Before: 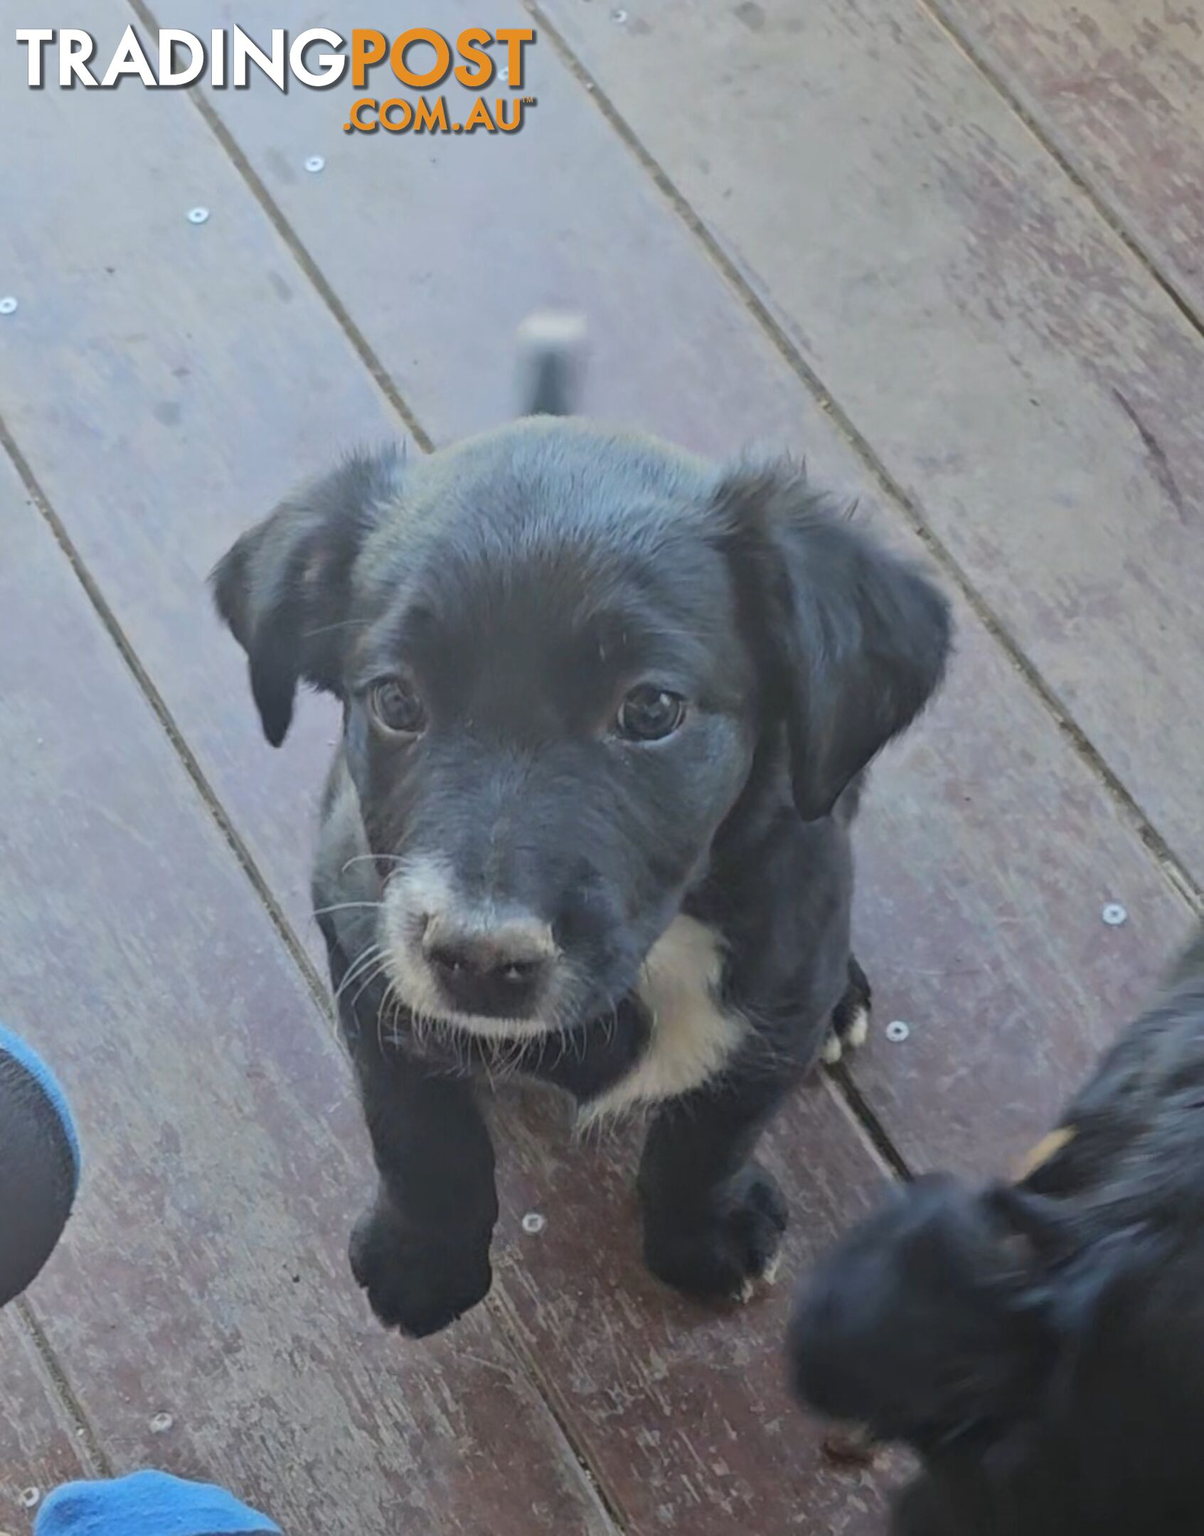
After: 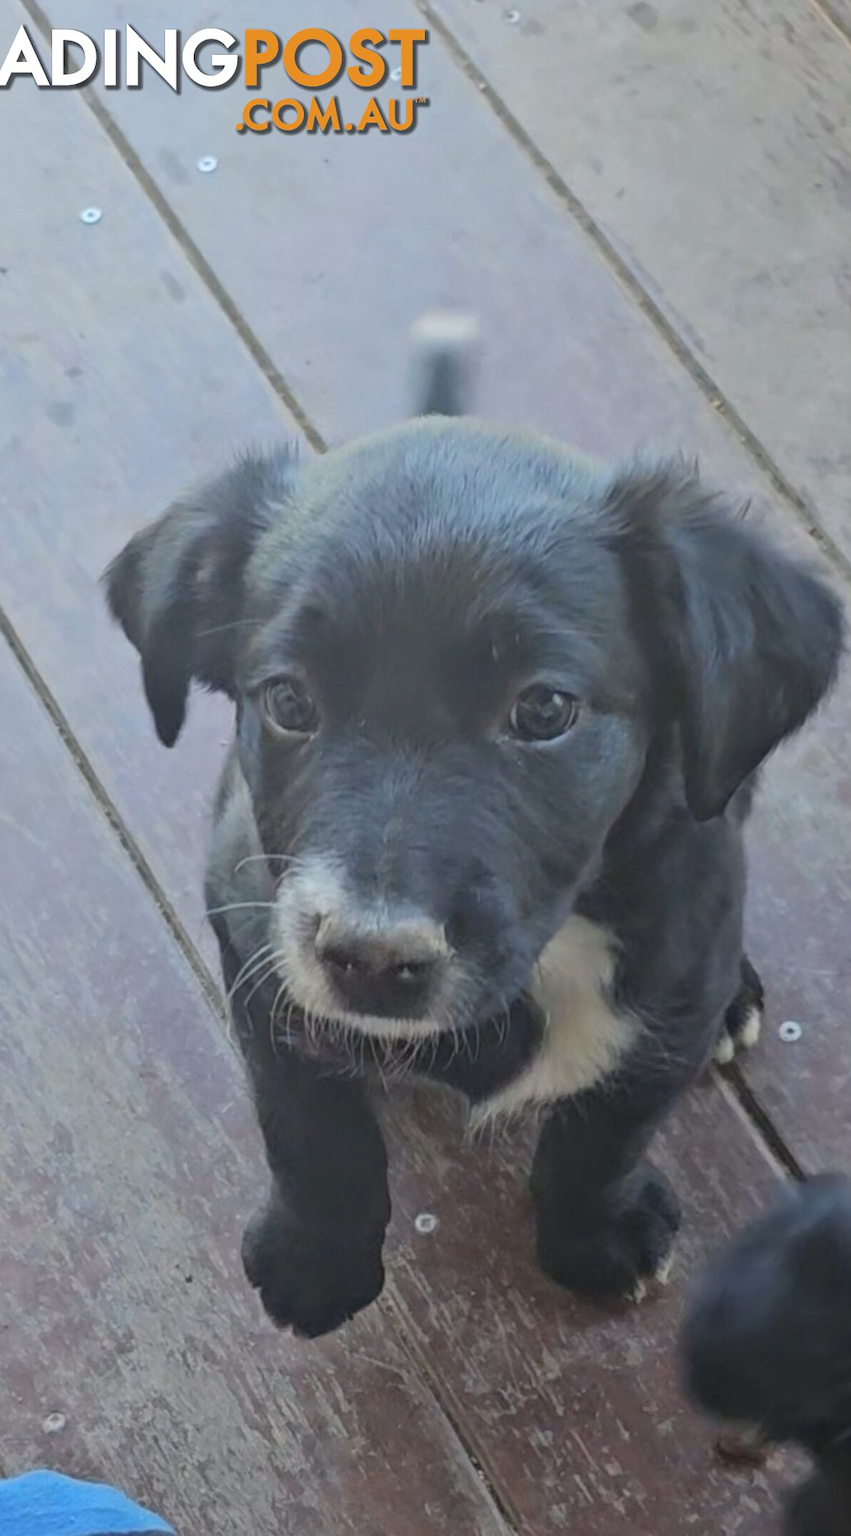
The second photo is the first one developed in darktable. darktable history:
tone equalizer: on, module defaults
crop and rotate: left 8.957%, right 20.3%
